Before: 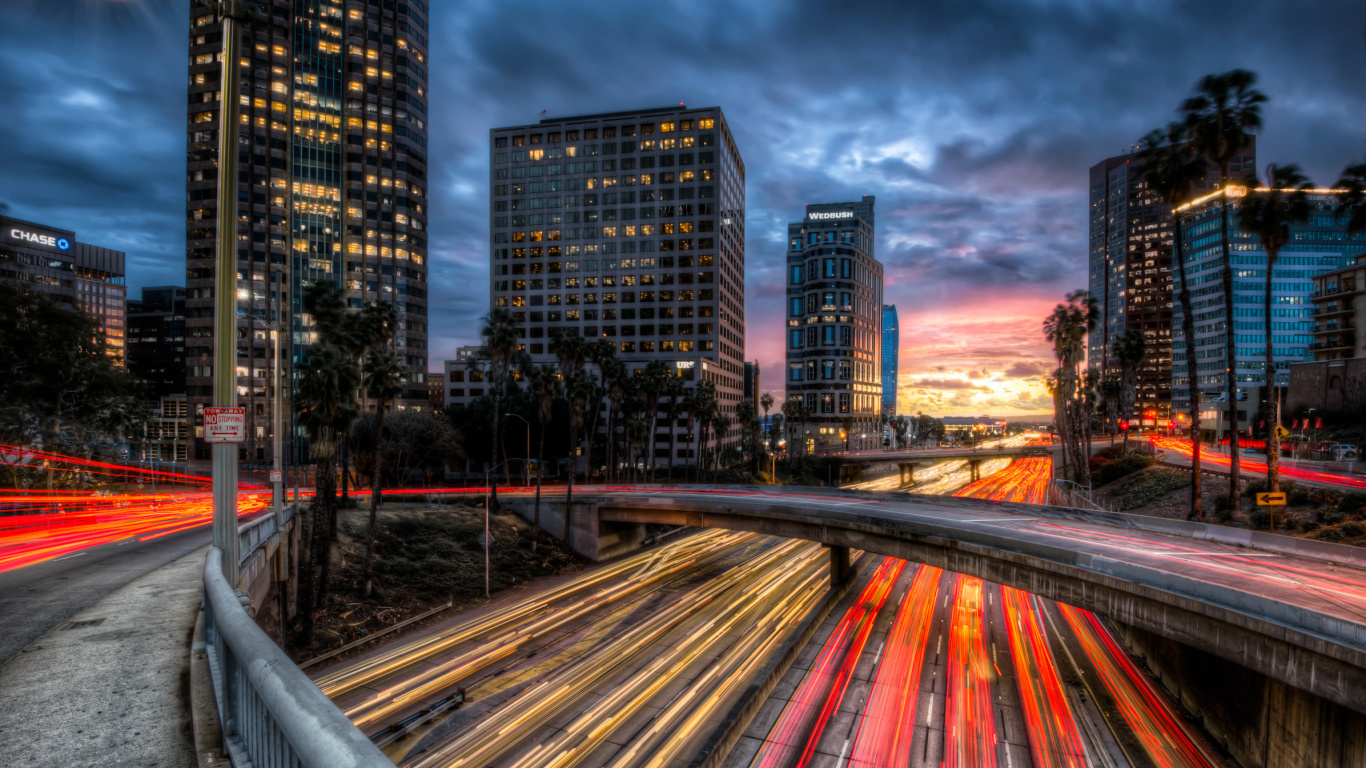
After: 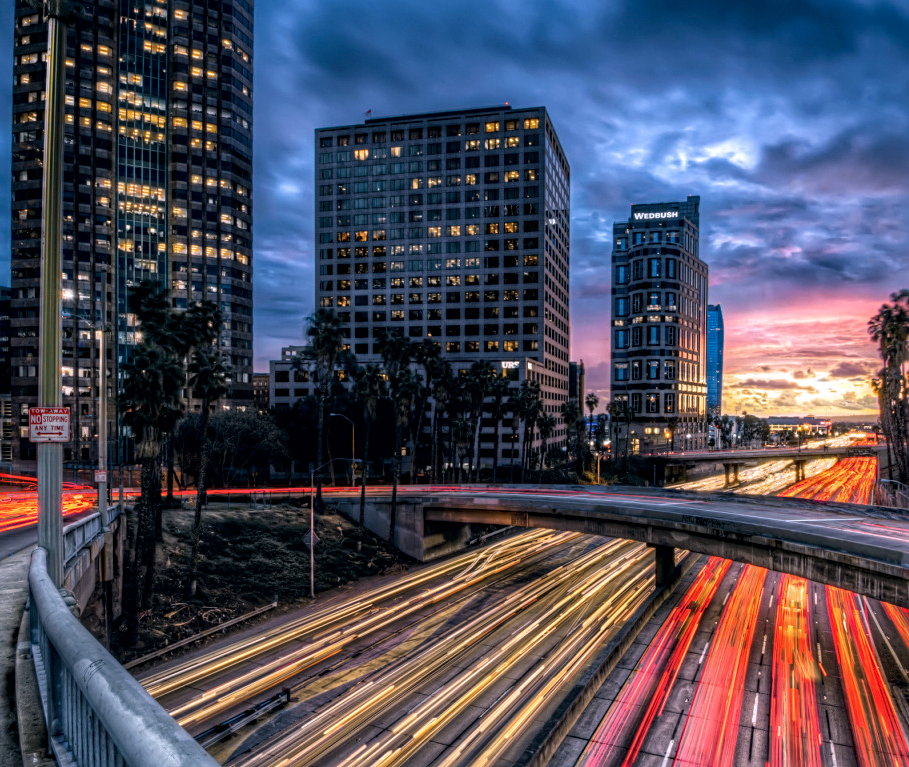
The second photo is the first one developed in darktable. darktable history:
color correction: highlights a* 5.43, highlights b* 5.35, shadows a* -4.38, shadows b* -5
local contrast: on, module defaults
sharpen: radius 2.726
exposure: exposure -0.013 EV, compensate exposure bias true, compensate highlight preservation false
crop and rotate: left 12.866%, right 20.517%
color calibration: illuminant as shot in camera, x 0.37, y 0.382, temperature 4316.64 K
